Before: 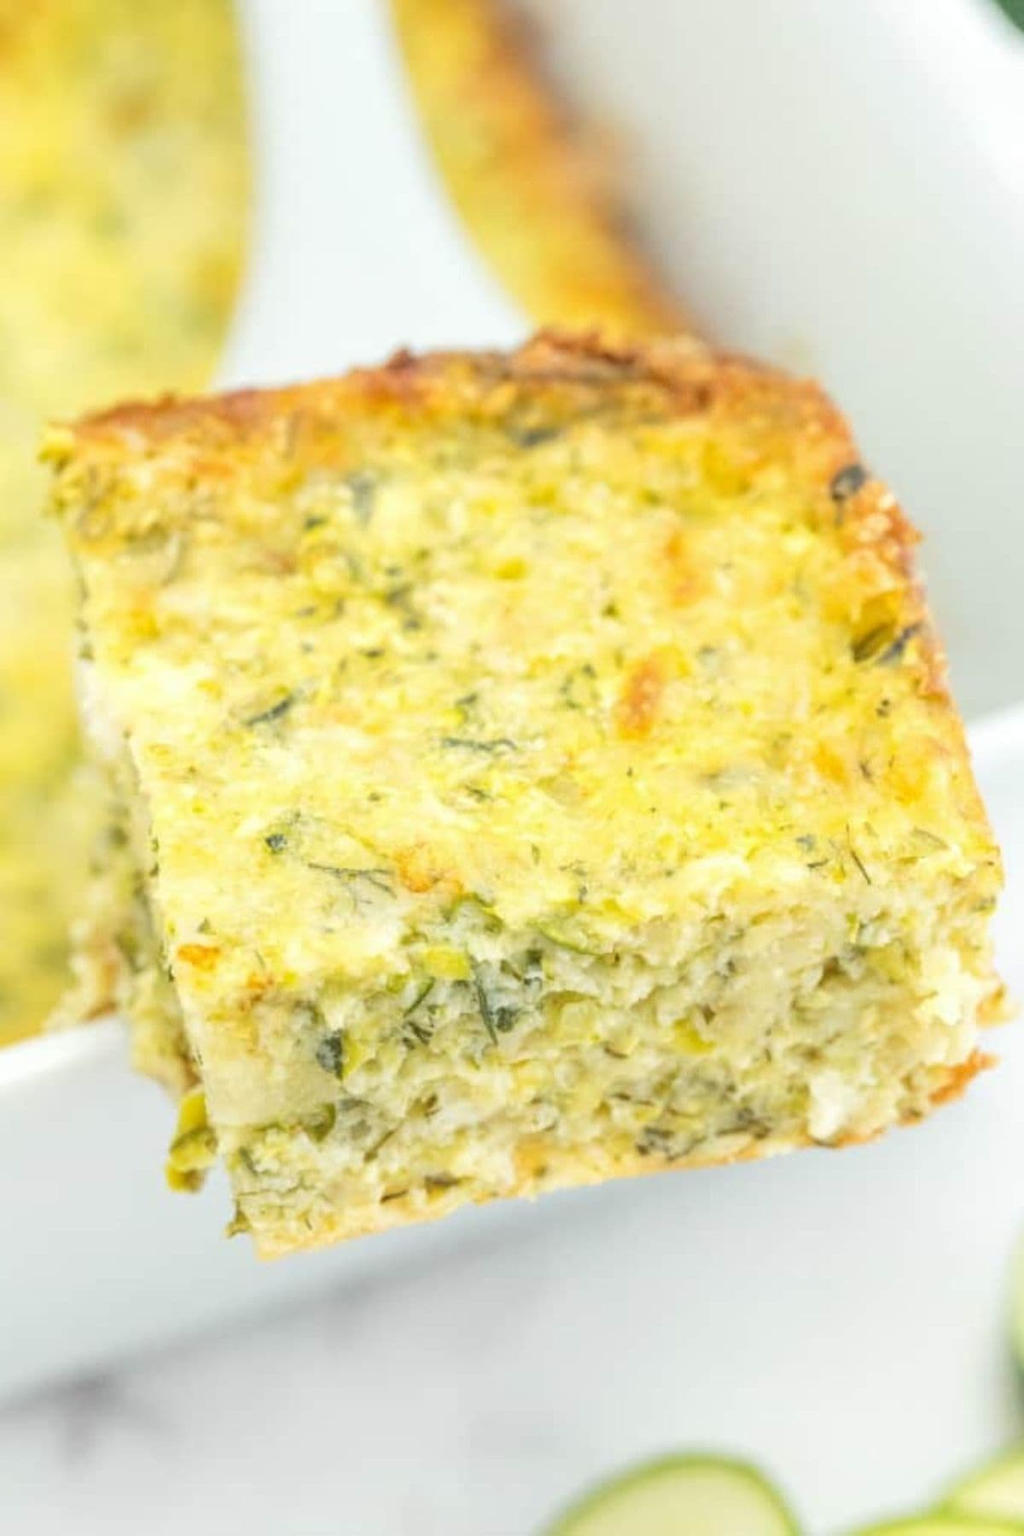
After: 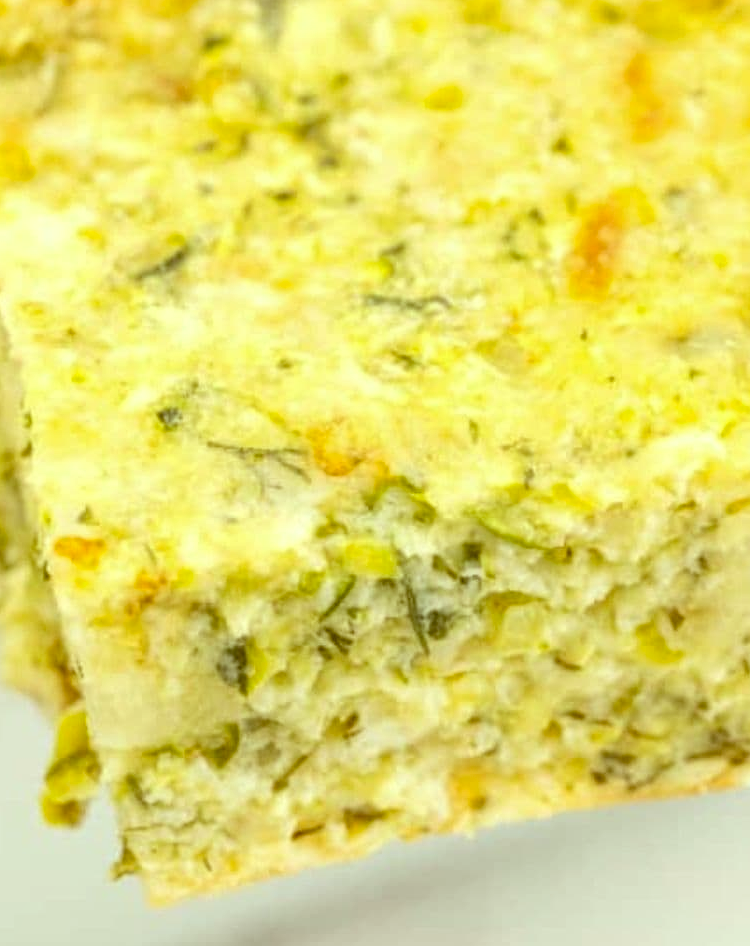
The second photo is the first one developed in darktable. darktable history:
local contrast: highlights 101%, shadows 103%, detail 120%, midtone range 0.2
color correction: highlights a* -5.44, highlights b* 9.8, shadows a* 9.58, shadows b* 24.36
crop: left 12.846%, top 31.677%, right 24.613%, bottom 15.763%
